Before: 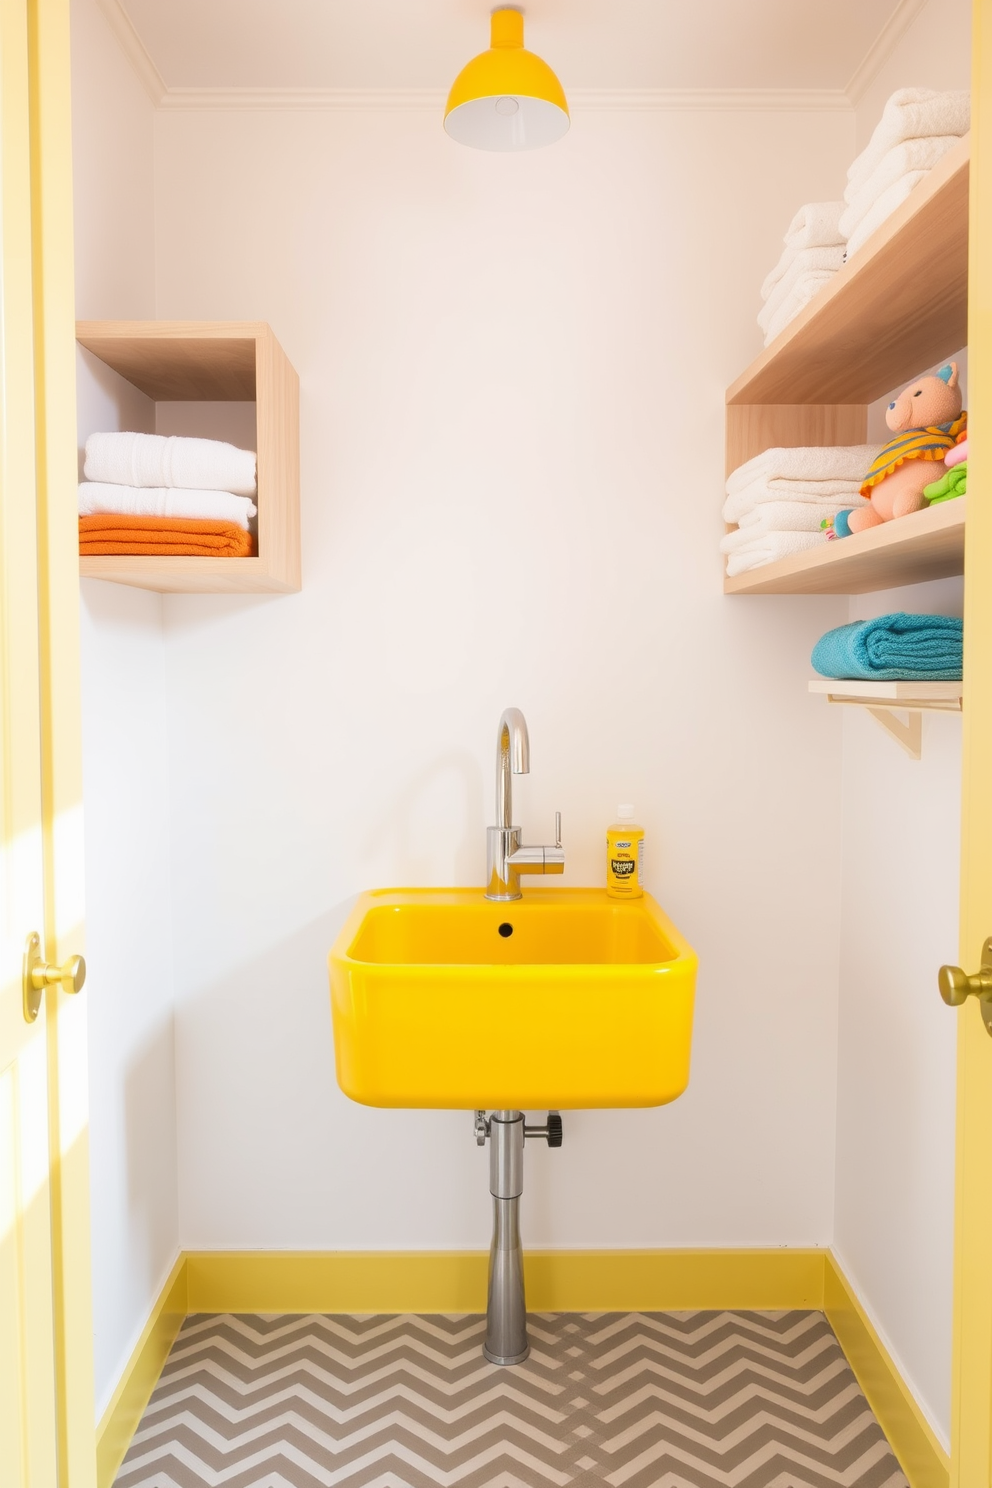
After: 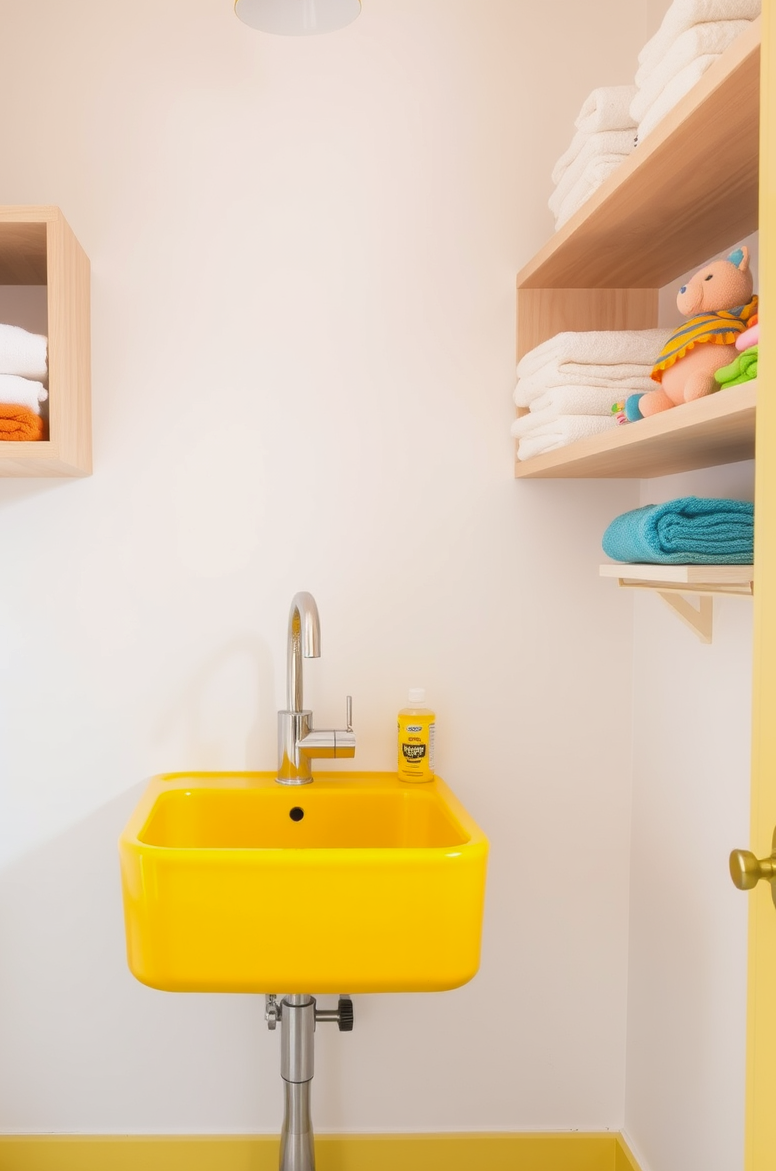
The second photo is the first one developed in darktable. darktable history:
local contrast: mode bilateral grid, contrast 99, coarseness 99, detail 93%, midtone range 0.2
crop and rotate: left 21.192%, top 7.843%, right 0.493%, bottom 13.394%
shadows and highlights: shadows 25.75, highlights -25.14
